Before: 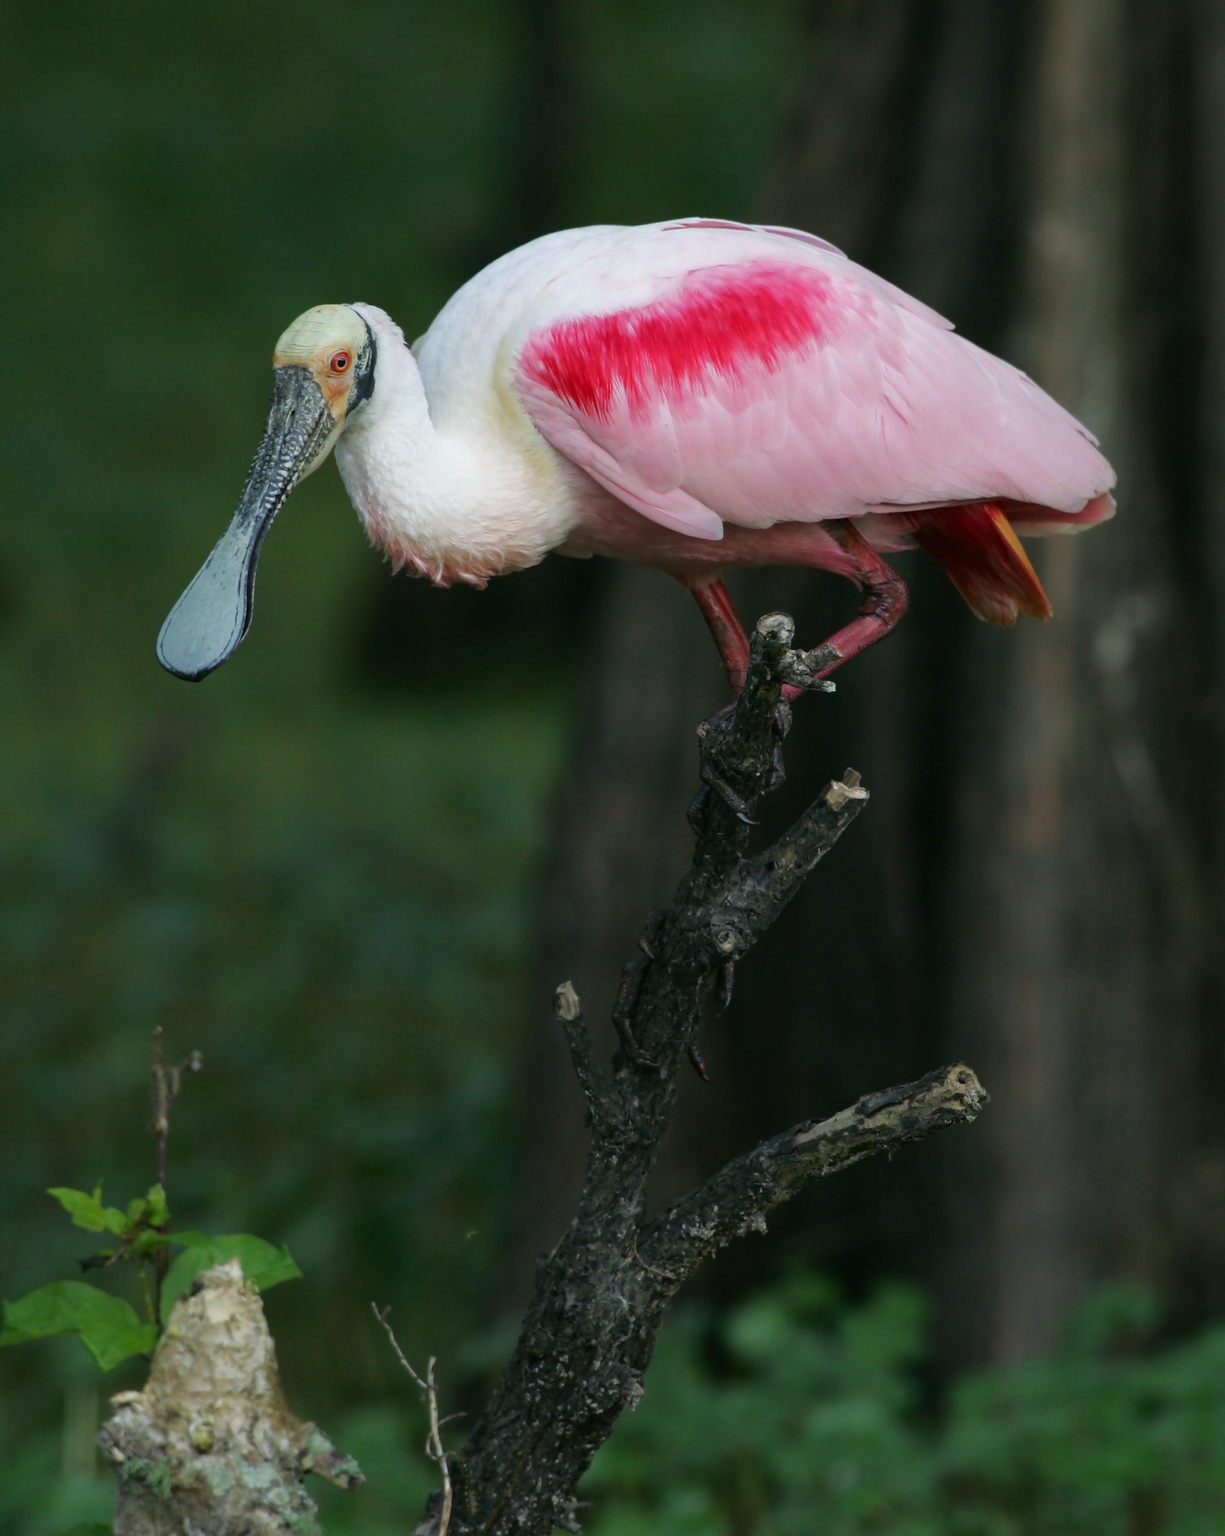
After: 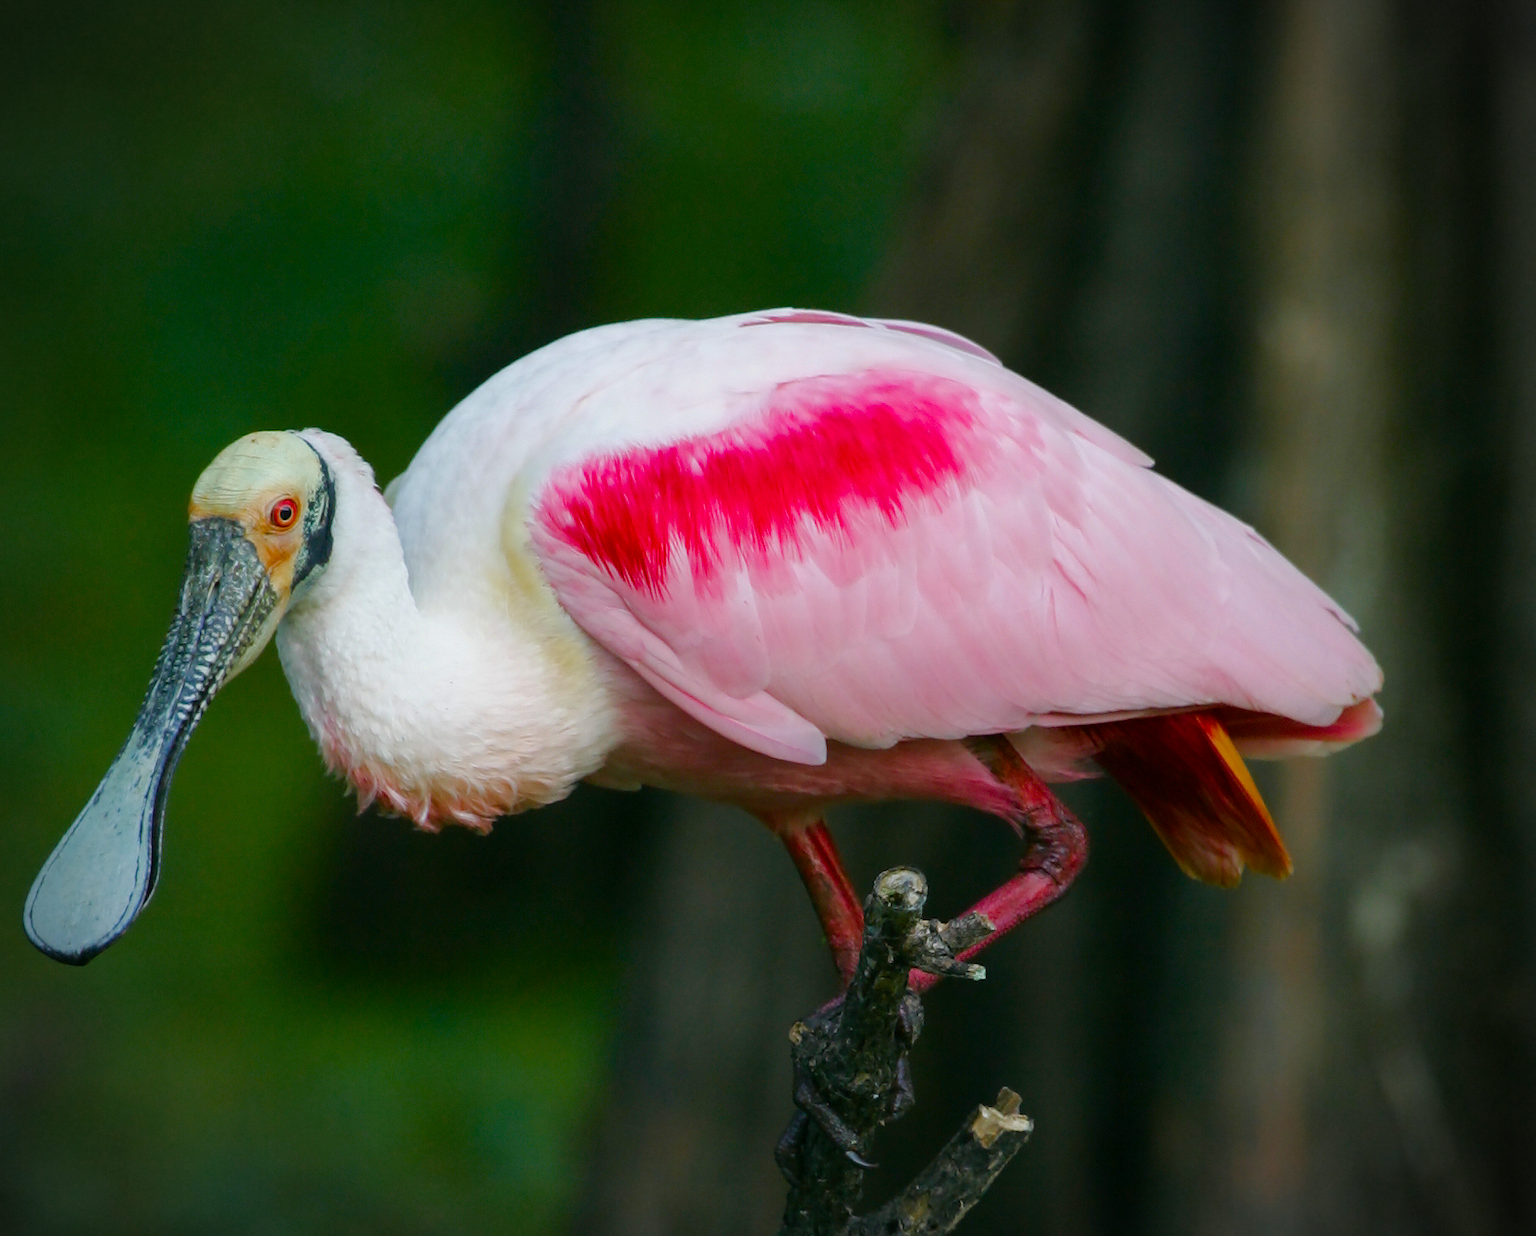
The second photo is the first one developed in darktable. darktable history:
vignetting: fall-off start 89.28%, fall-off radius 44.47%, width/height ratio 1.158
crop and rotate: left 11.415%, bottom 43.158%
color balance rgb: perceptual saturation grading › global saturation 20%, perceptual saturation grading › highlights -25.576%, perceptual saturation grading › shadows 50.387%, perceptual brilliance grading › global brilliance 2.507%, perceptual brilliance grading › highlights -3.408%, perceptual brilliance grading › shadows 2.768%, global vibrance 25.562%
